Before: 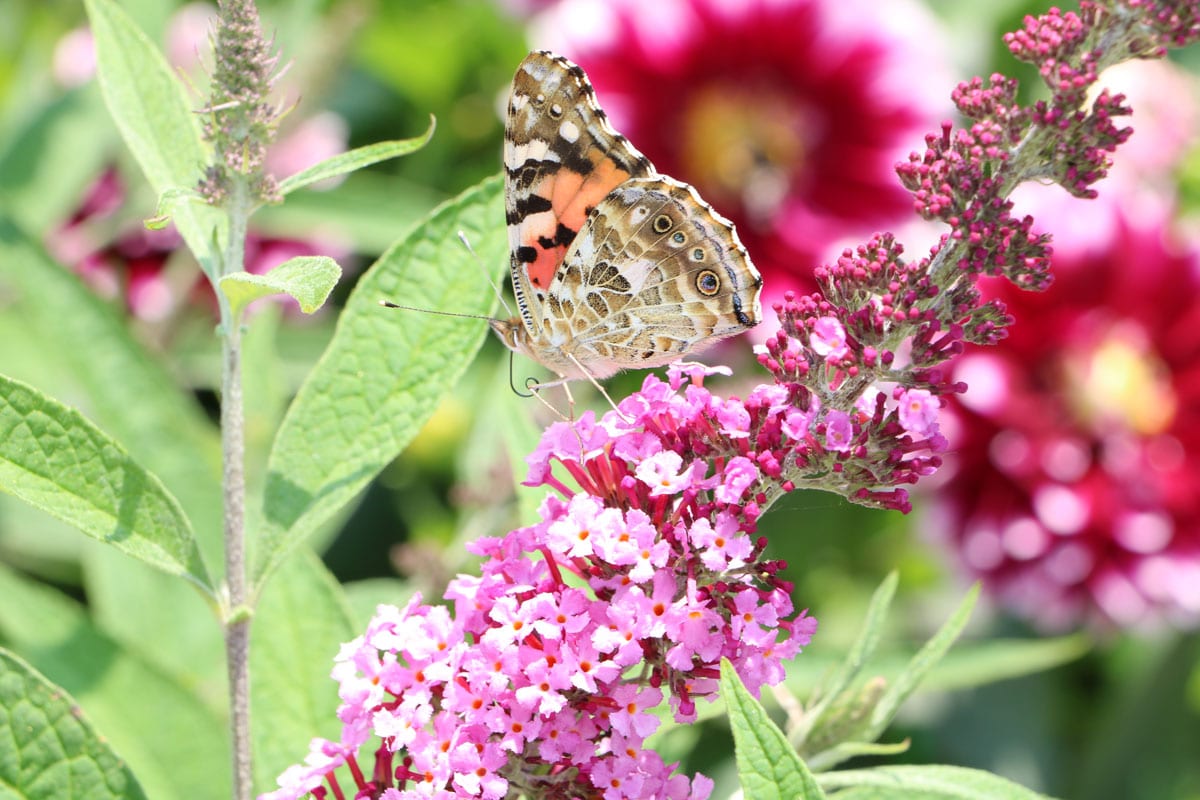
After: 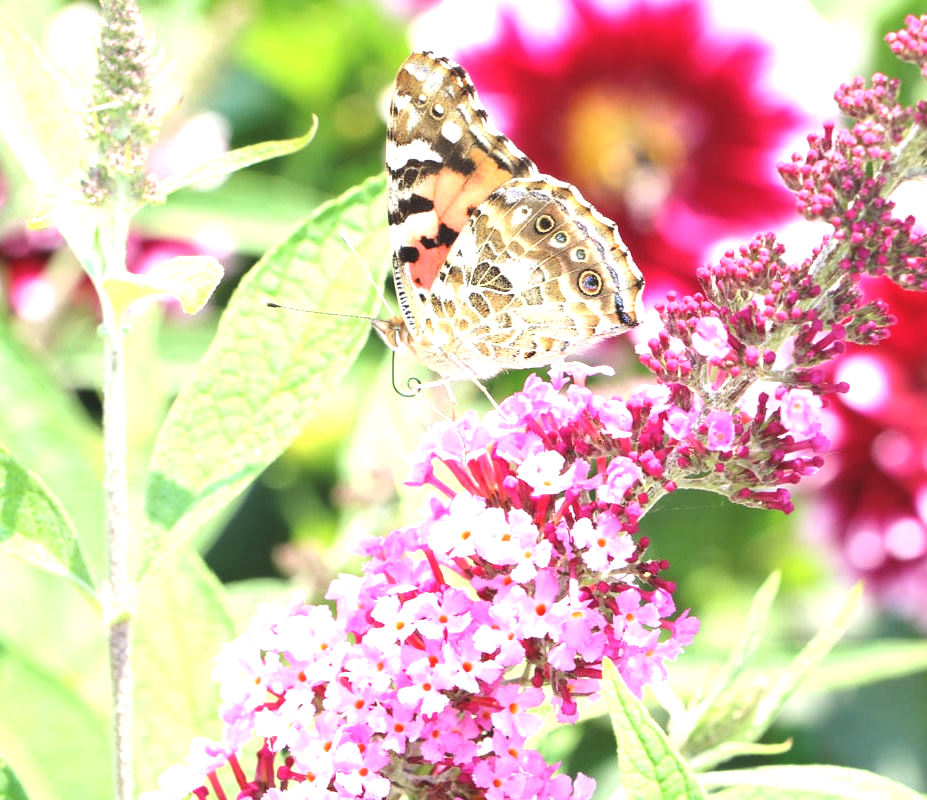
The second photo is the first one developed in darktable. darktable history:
crop: left 9.879%, right 12.831%
exposure: black level correction -0.005, exposure 1.002 EV, compensate highlight preservation false
